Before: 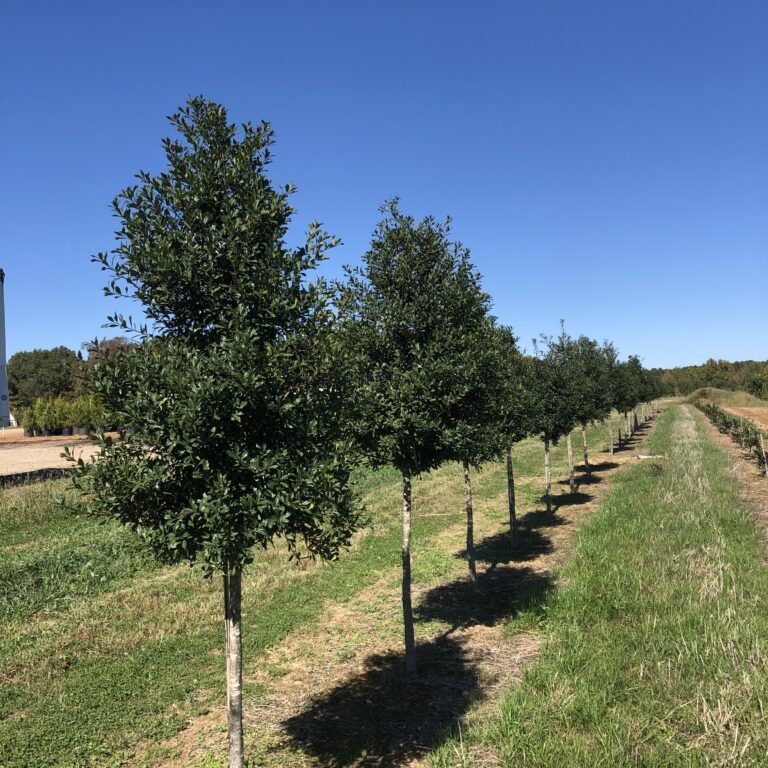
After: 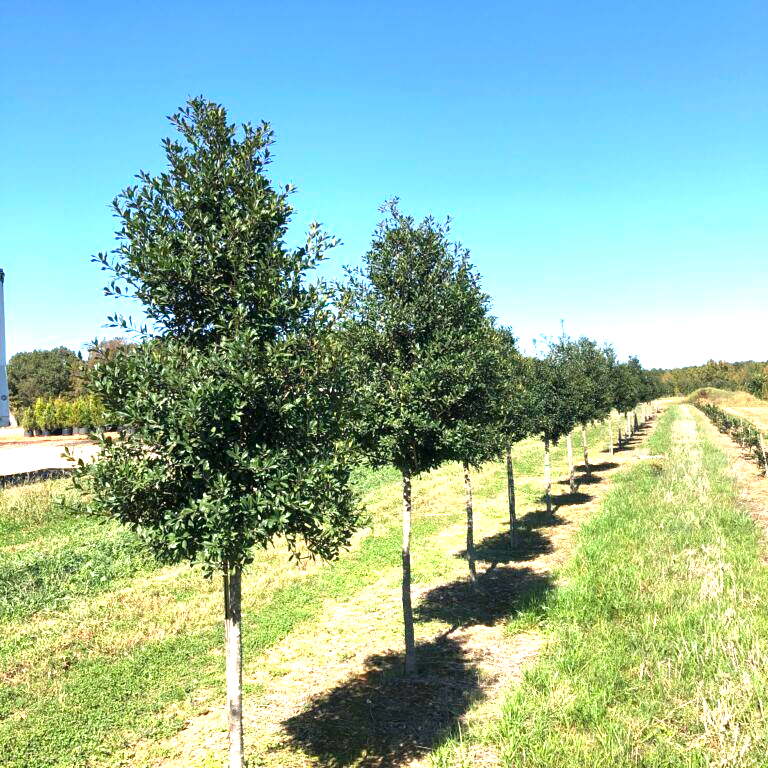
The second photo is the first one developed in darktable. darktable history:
exposure: black level correction 0.001, exposure 1.65 EV, compensate exposure bias true, compensate highlight preservation false
